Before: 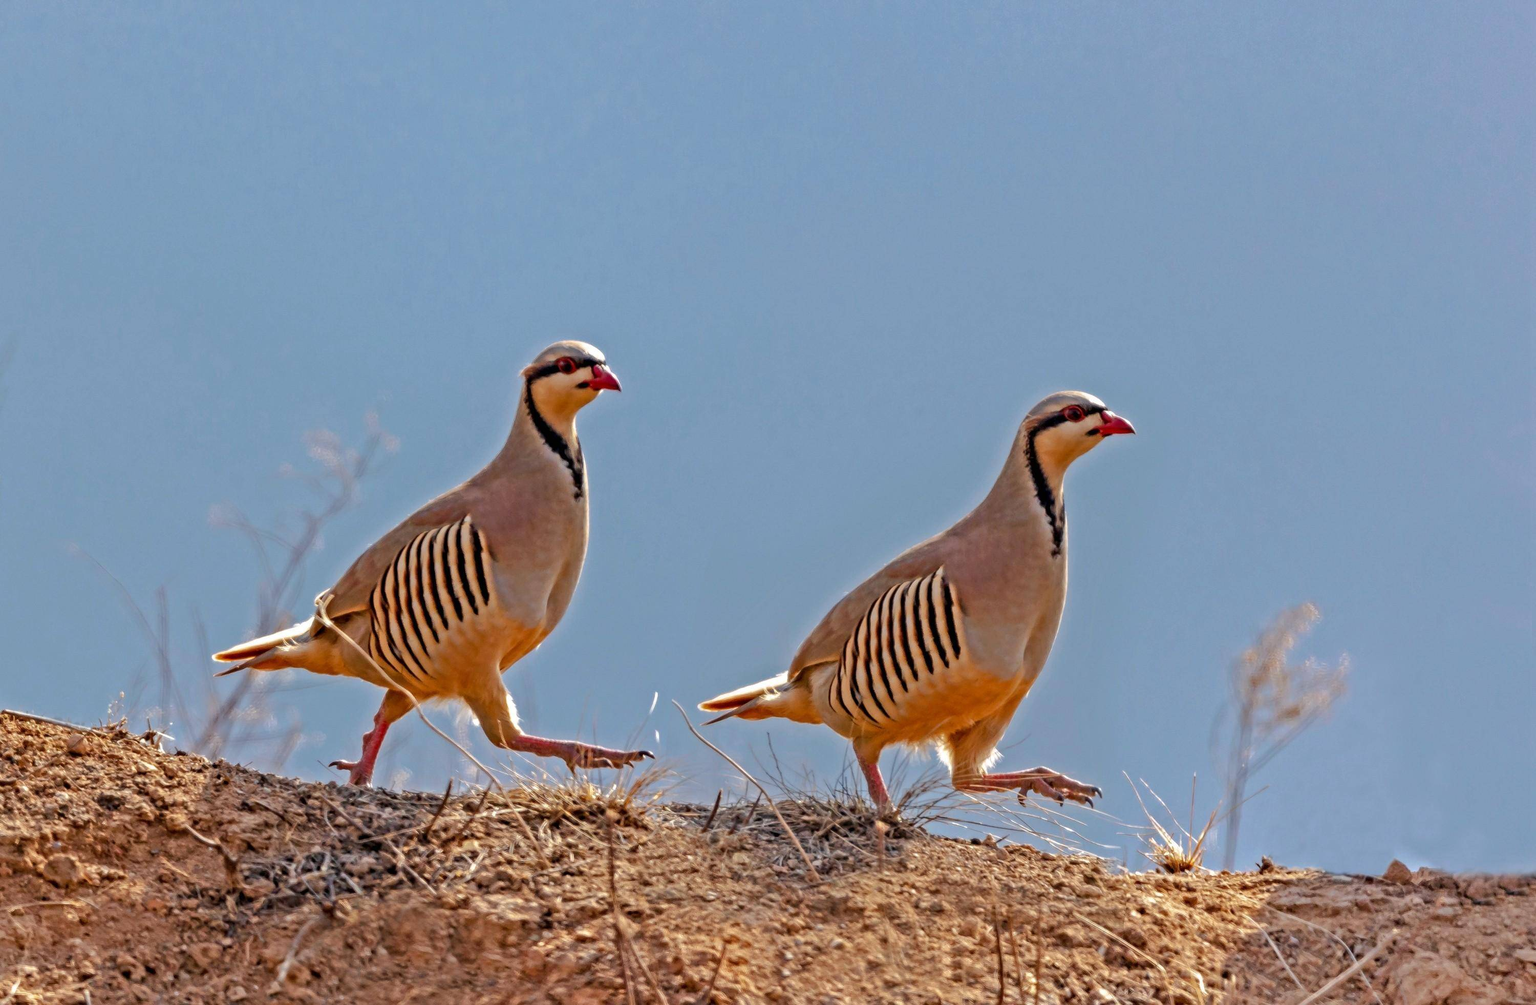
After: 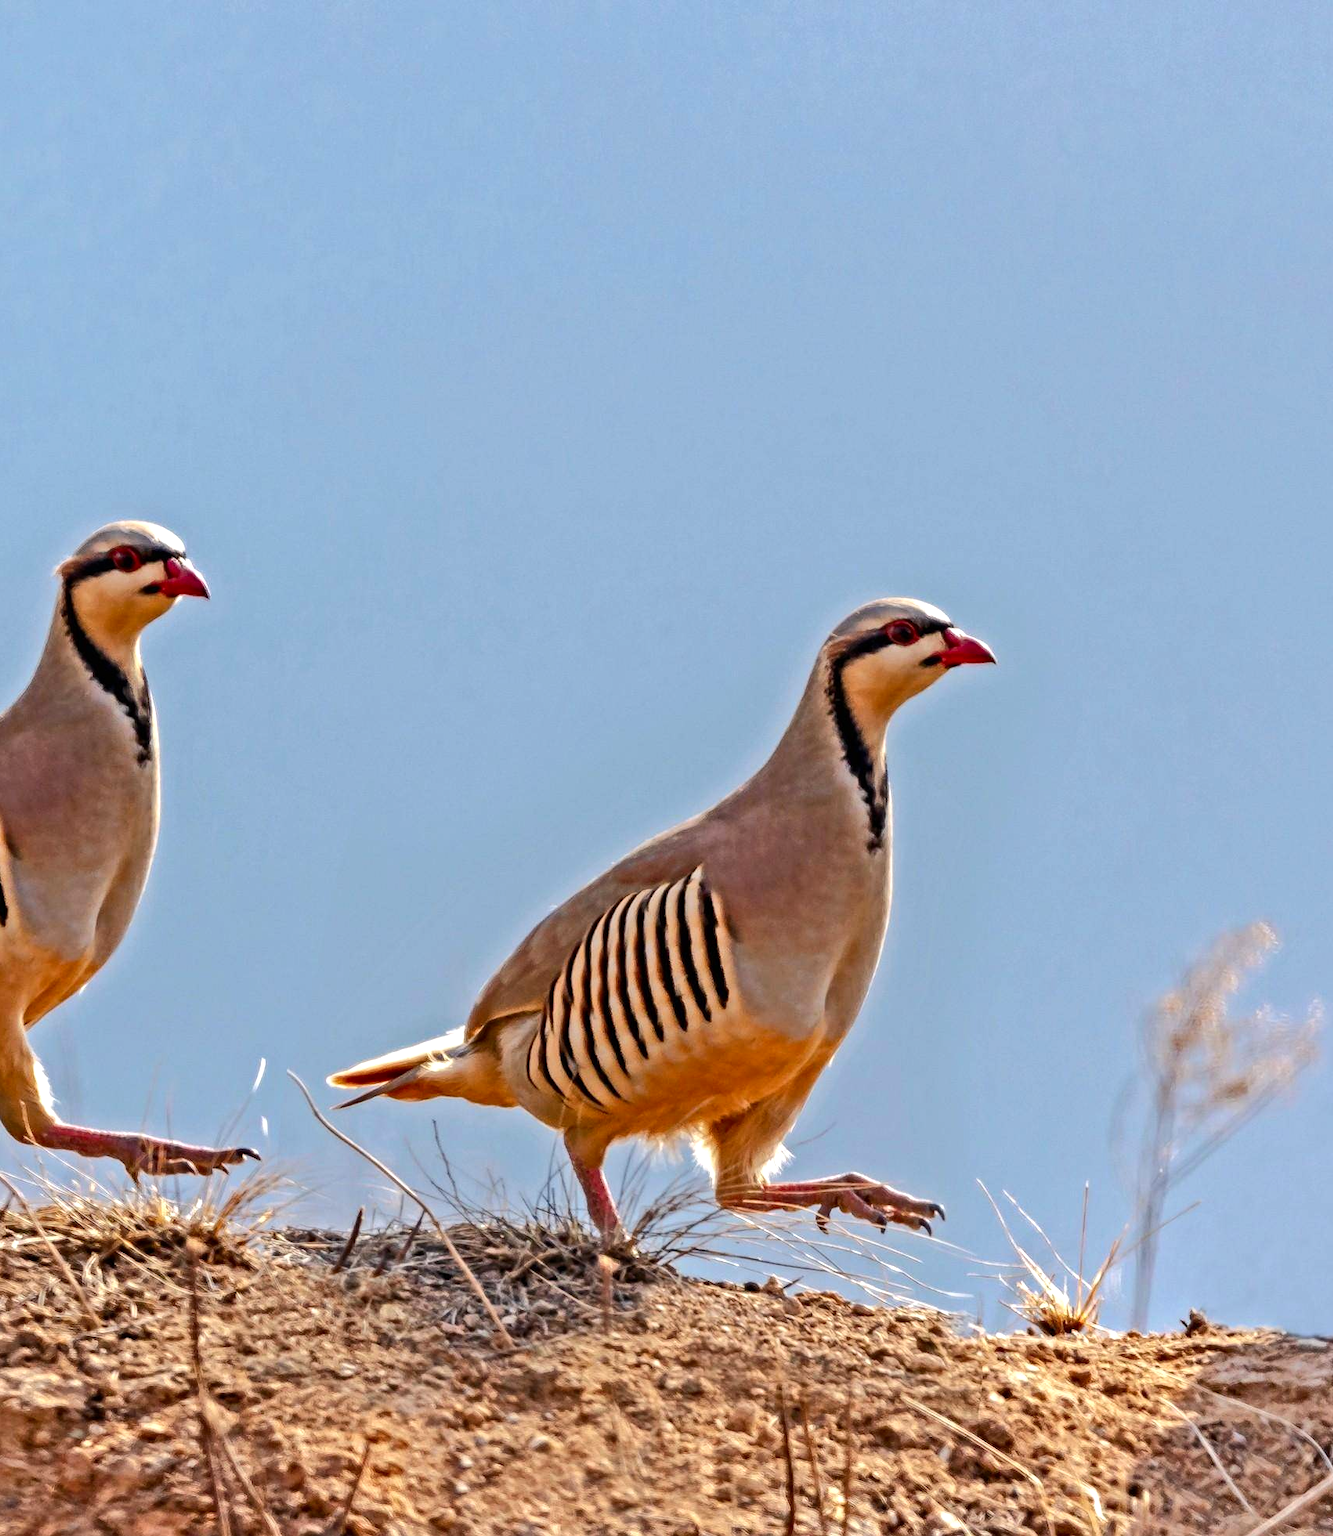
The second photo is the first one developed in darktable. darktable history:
exposure: compensate exposure bias true, compensate highlight preservation false
crop: left 31.554%, top 0.006%, right 11.647%
tone curve: curves: ch0 [(0, 0) (0.003, 0.003) (0.011, 0.011) (0.025, 0.022) (0.044, 0.039) (0.069, 0.055) (0.1, 0.074) (0.136, 0.101) (0.177, 0.134) (0.224, 0.171) (0.277, 0.216) (0.335, 0.277) (0.399, 0.345) (0.468, 0.427) (0.543, 0.526) (0.623, 0.636) (0.709, 0.731) (0.801, 0.822) (0.898, 0.917) (1, 1)], color space Lab, independent channels, preserve colors none
tone equalizer: -8 EV -0.439 EV, -7 EV -0.356 EV, -6 EV -0.339 EV, -5 EV -0.251 EV, -3 EV 0.188 EV, -2 EV 0.36 EV, -1 EV 0.373 EV, +0 EV 0.43 EV
